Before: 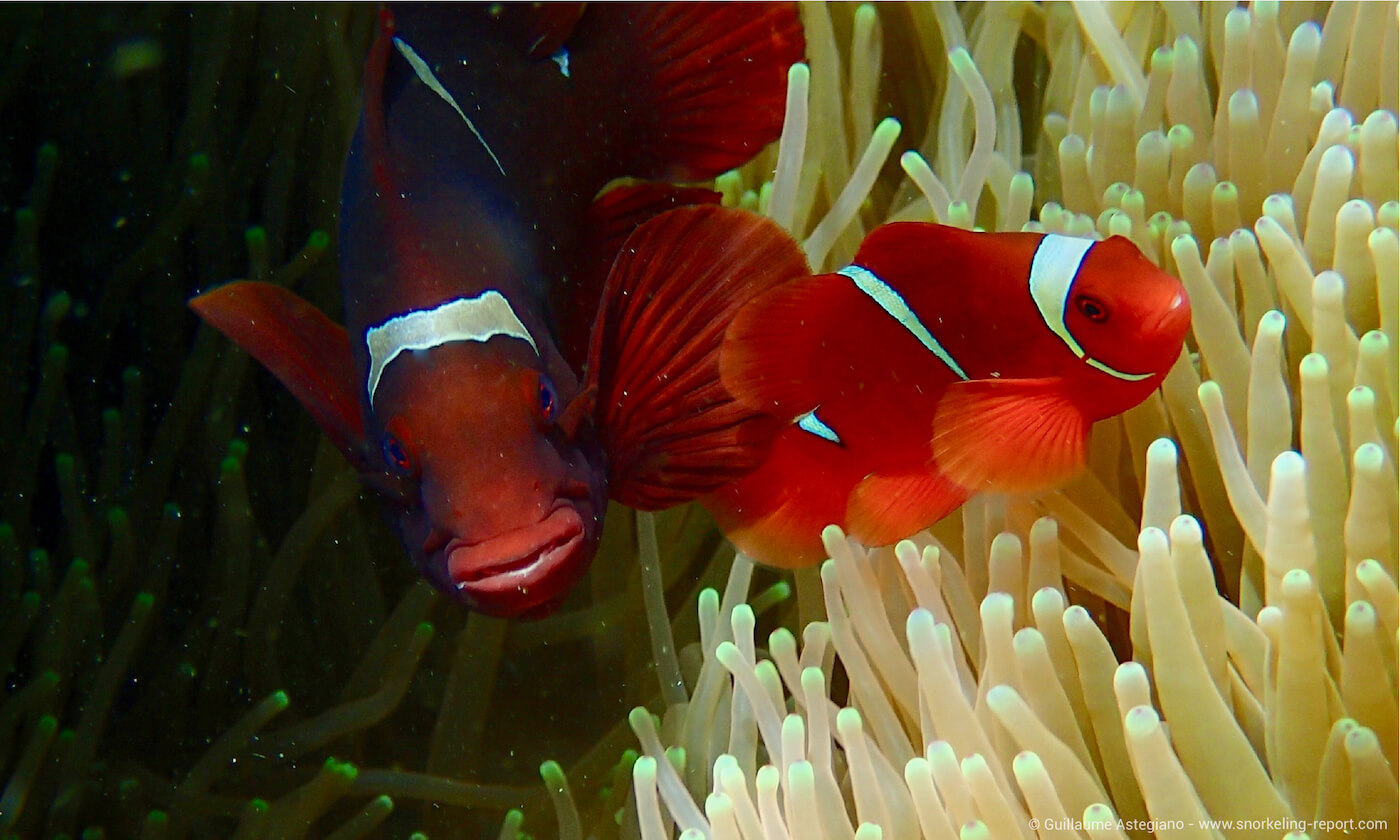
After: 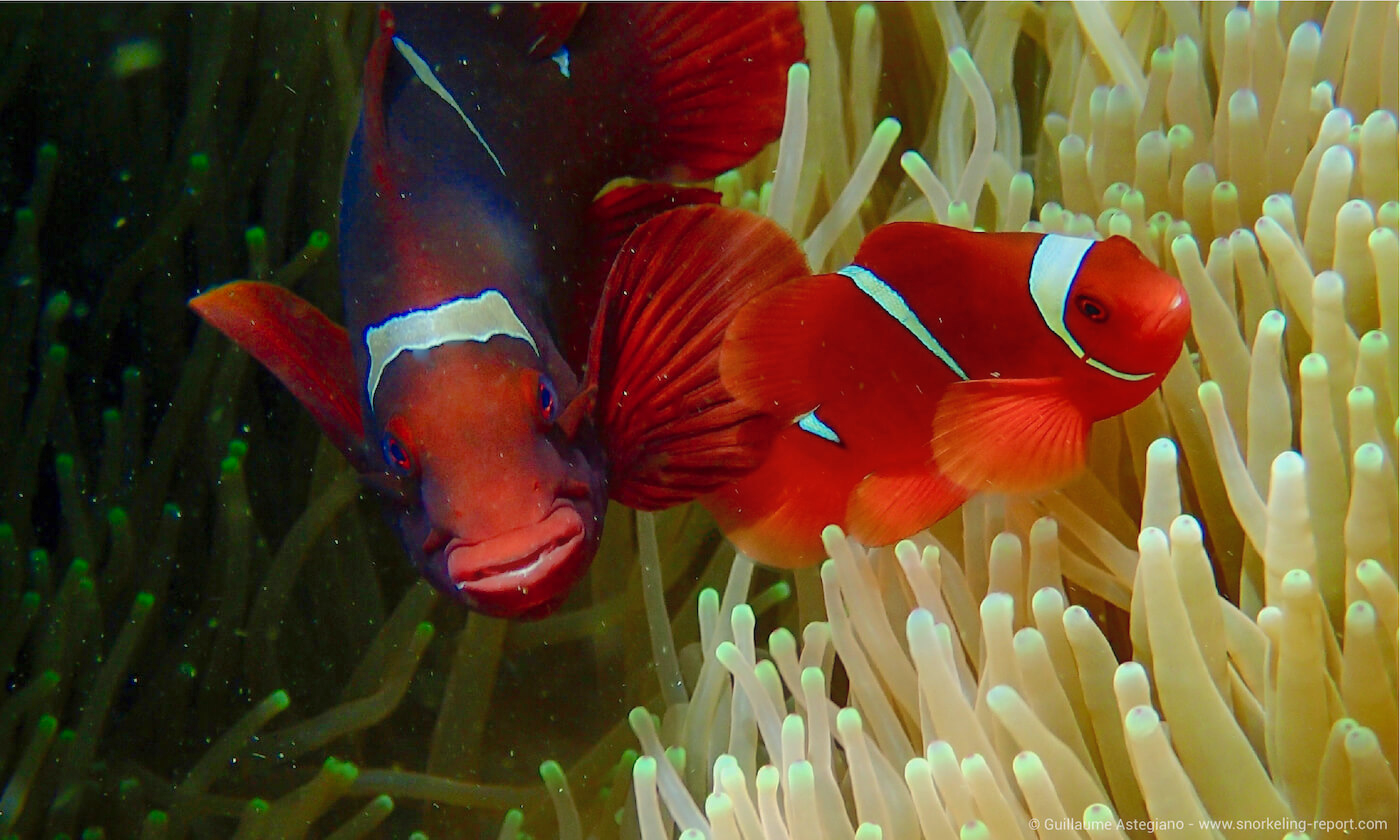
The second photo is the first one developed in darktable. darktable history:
shadows and highlights: on, module defaults
haze removal: strength -0.042, compatibility mode true, adaptive false
